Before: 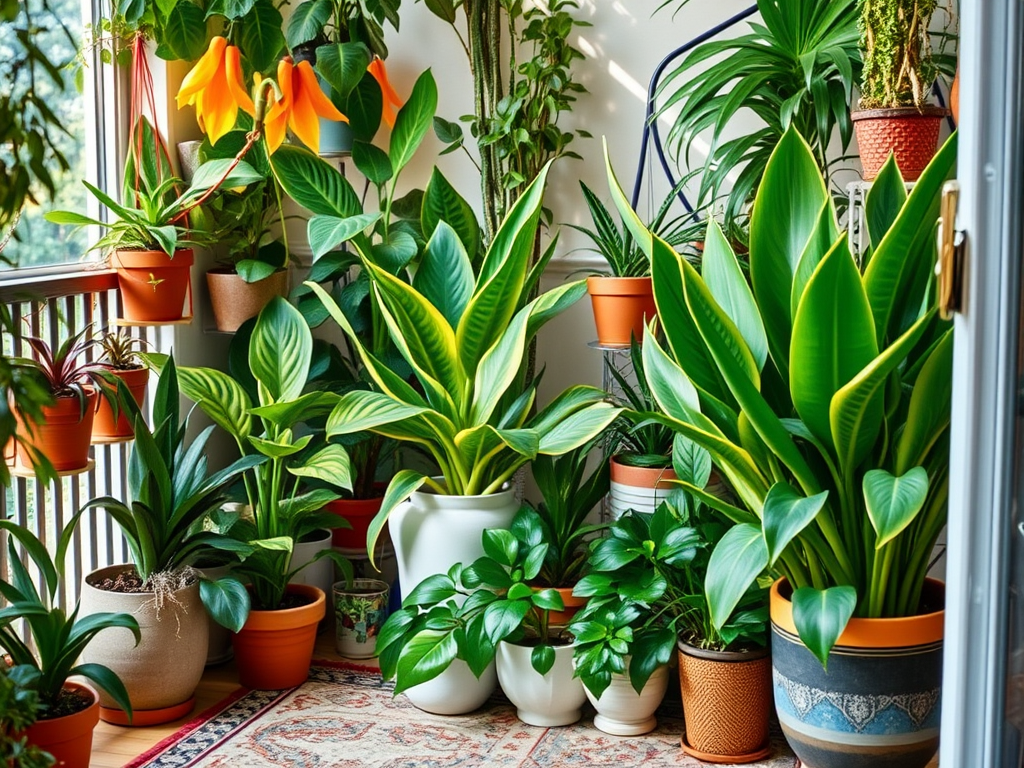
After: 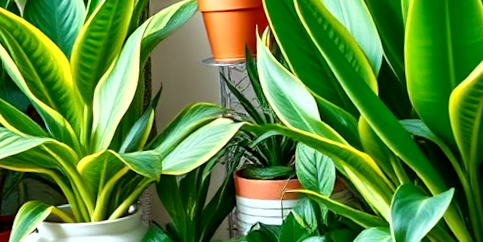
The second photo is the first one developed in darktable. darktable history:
rotate and perspective: rotation -4.57°, crop left 0.054, crop right 0.944, crop top 0.087, crop bottom 0.914
shadows and highlights: low approximation 0.01, soften with gaussian
exposure: black level correction 0.003, exposure 0.383 EV, compensate highlight preservation false
crop: left 36.607%, top 34.735%, right 13.146%, bottom 30.611%
local contrast: mode bilateral grid, contrast 100, coarseness 100, detail 91%, midtone range 0.2
